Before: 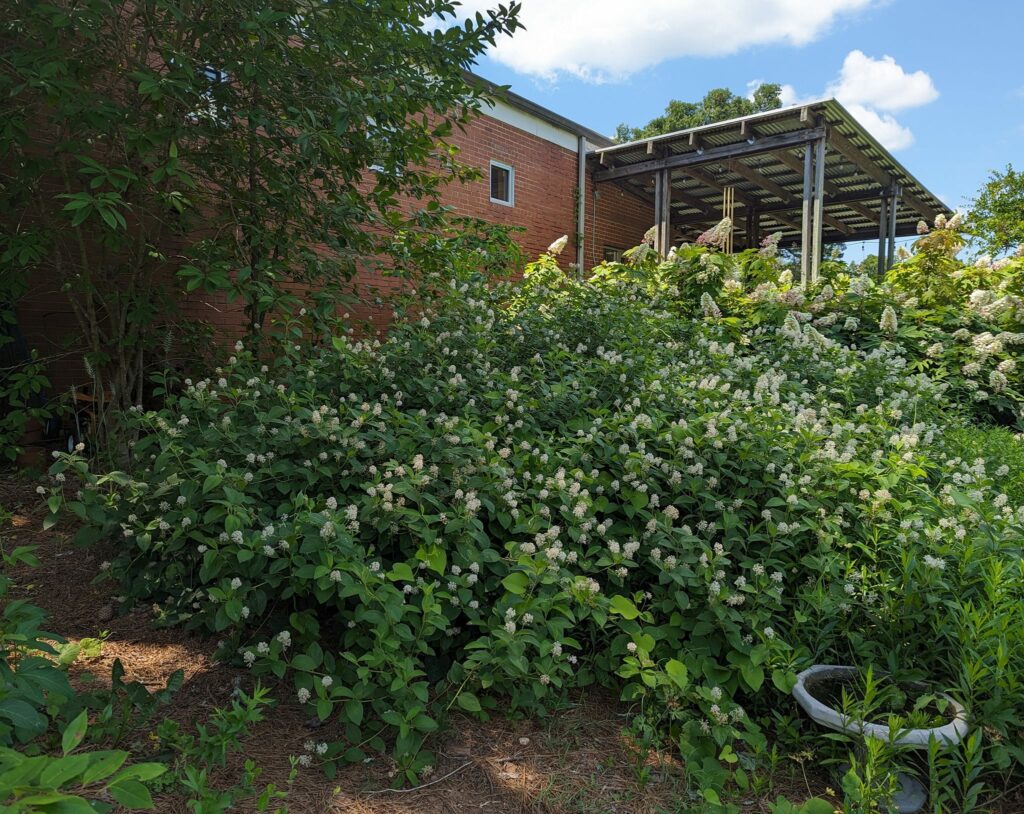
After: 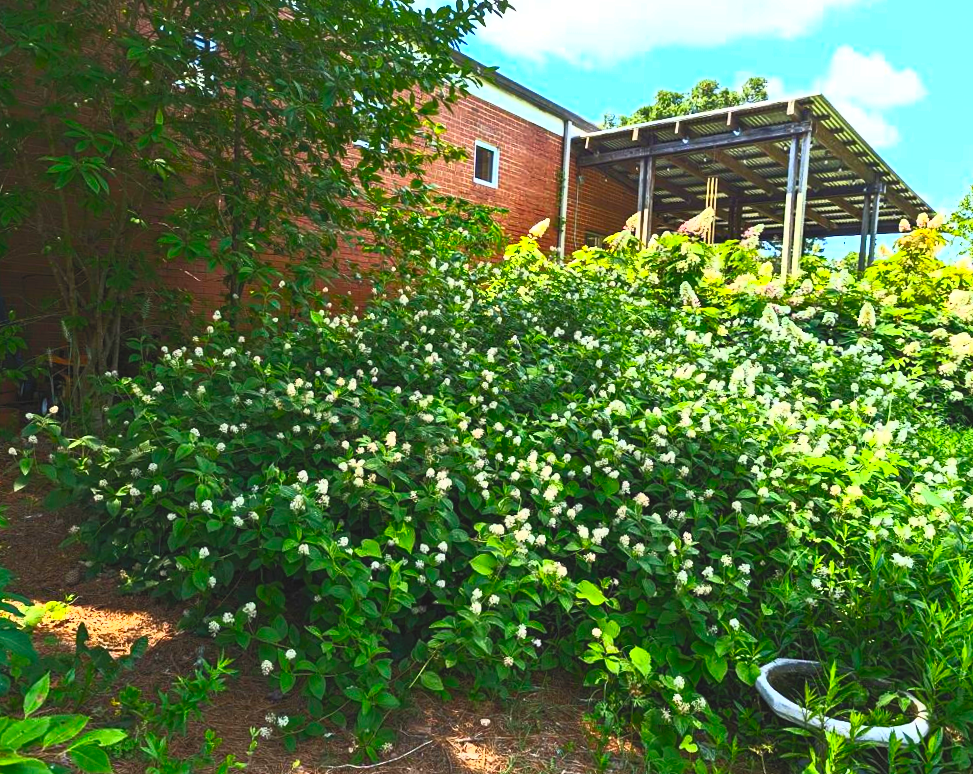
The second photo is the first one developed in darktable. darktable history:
exposure: black level correction -0.001, exposure 0.08 EV, compensate highlight preservation false
contrast brightness saturation: contrast 1, brightness 1, saturation 1
crop and rotate: angle -2.38°
